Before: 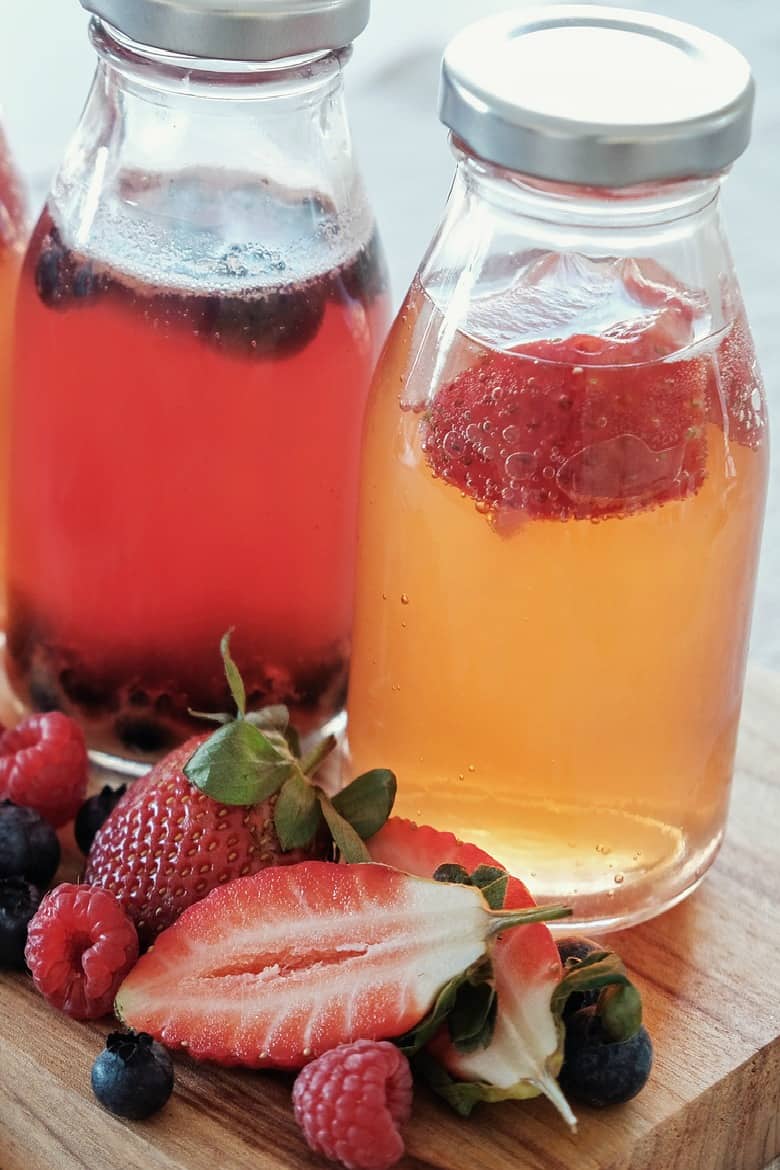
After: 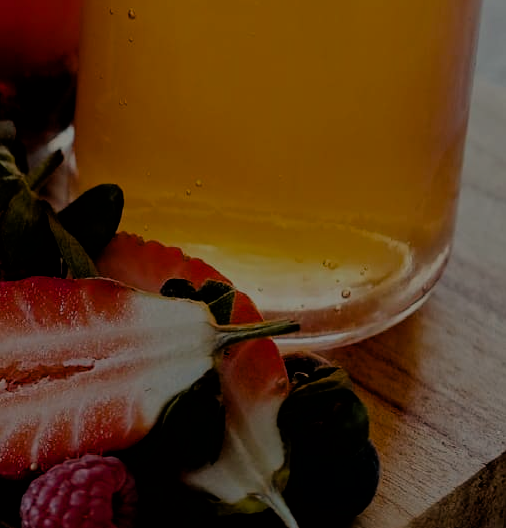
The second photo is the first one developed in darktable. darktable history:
exposure: exposure -1.945 EV, compensate highlight preservation false
crop and rotate: left 35.079%, top 50.029%, bottom 4.839%
filmic rgb: black relative exposure -4.39 EV, white relative exposure 5.01 EV, threshold 3.03 EV, hardness 2.17, latitude 39.93%, contrast 1.148, highlights saturation mix 10.03%, shadows ↔ highlights balance 1.12%, enable highlight reconstruction true
color balance rgb: highlights gain › chroma 2.04%, highlights gain › hue 63.71°, linear chroma grading › shadows 15.881%, perceptual saturation grading › global saturation 20%, perceptual saturation grading › highlights -25.327%, perceptual saturation grading › shadows 24.814%, global vibrance 9.464%
